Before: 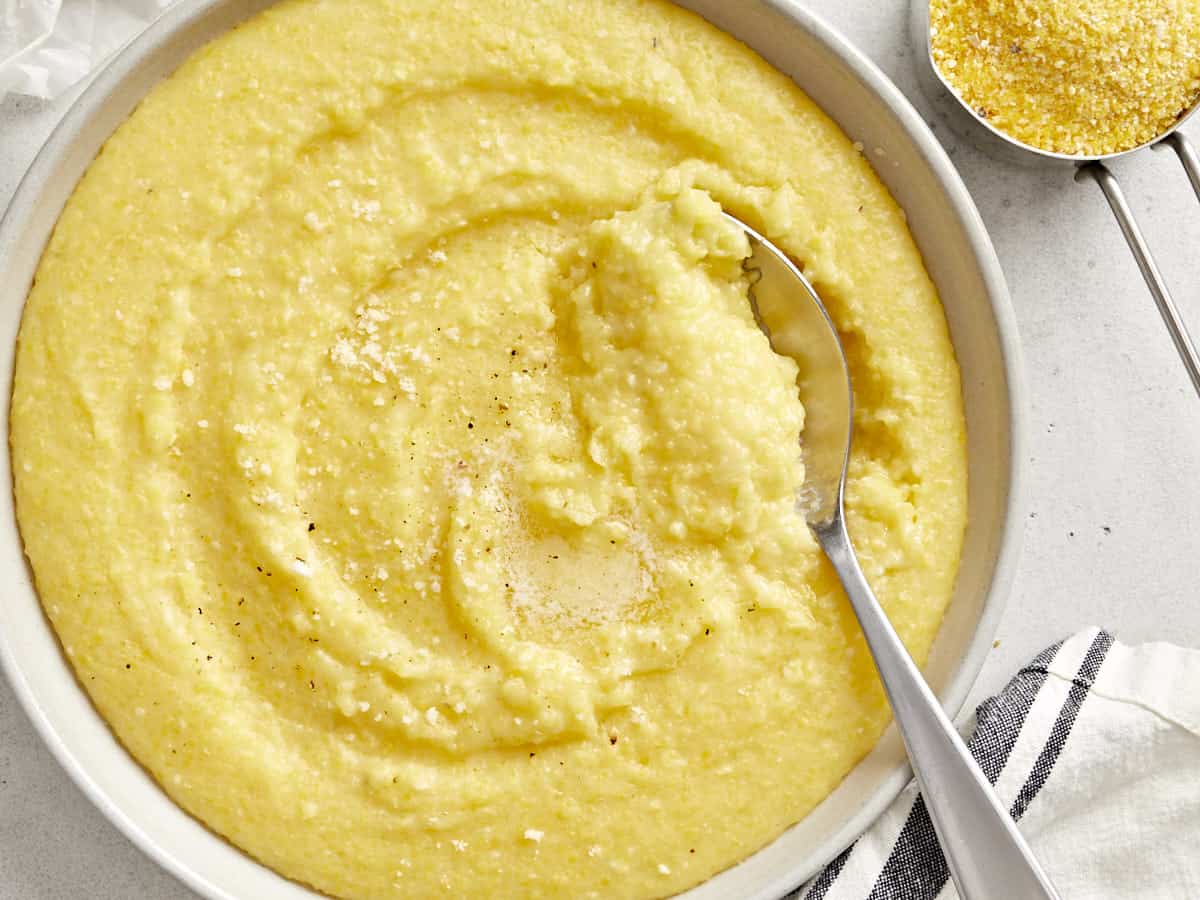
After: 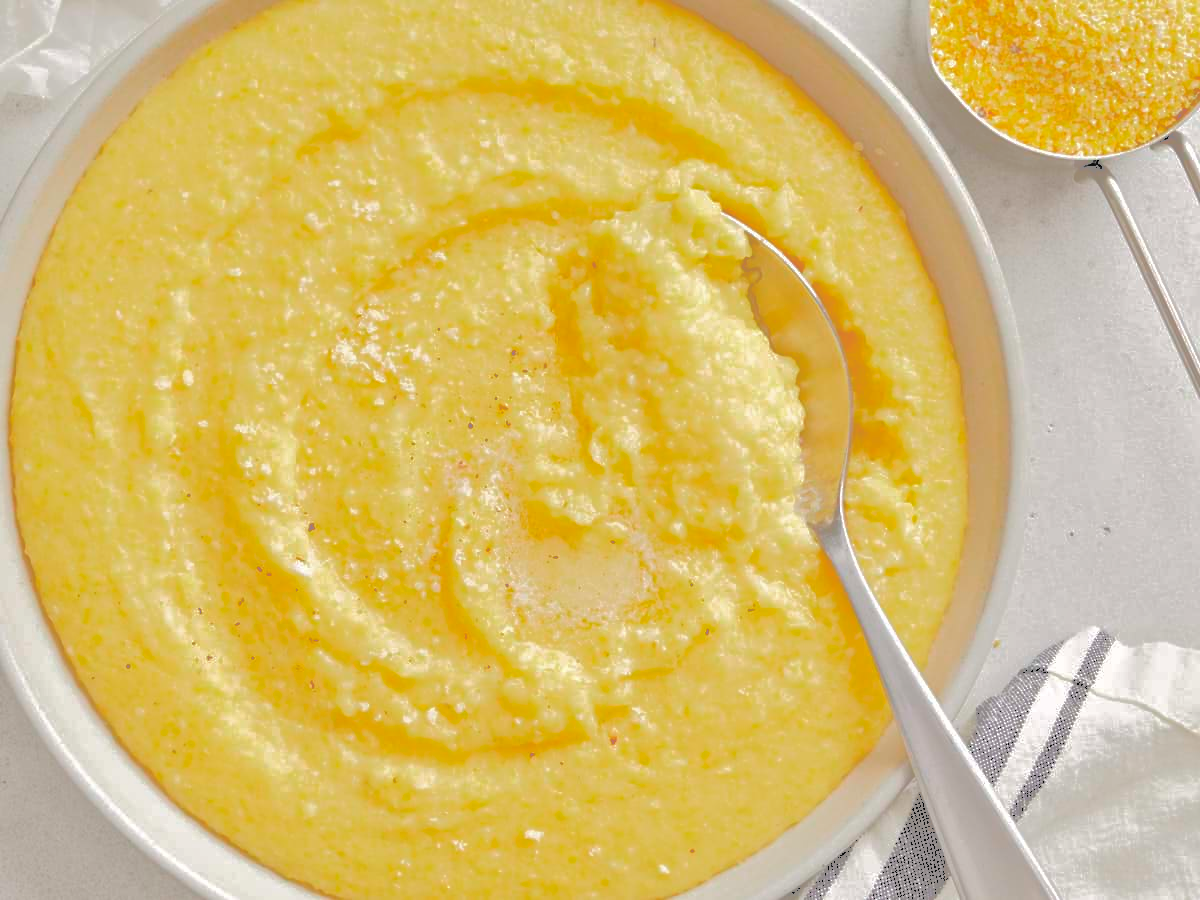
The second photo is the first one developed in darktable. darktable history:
shadows and highlights: shadows 34.33, highlights -34.81, soften with gaussian
tone curve: curves: ch0 [(0, 0) (0.003, 0.626) (0.011, 0.626) (0.025, 0.63) (0.044, 0.631) (0.069, 0.632) (0.1, 0.636) (0.136, 0.637) (0.177, 0.641) (0.224, 0.642) (0.277, 0.646) (0.335, 0.649) (0.399, 0.661) (0.468, 0.679) (0.543, 0.702) (0.623, 0.732) (0.709, 0.769) (0.801, 0.804) (0.898, 0.847) (1, 1)], color space Lab, independent channels, preserve colors none
